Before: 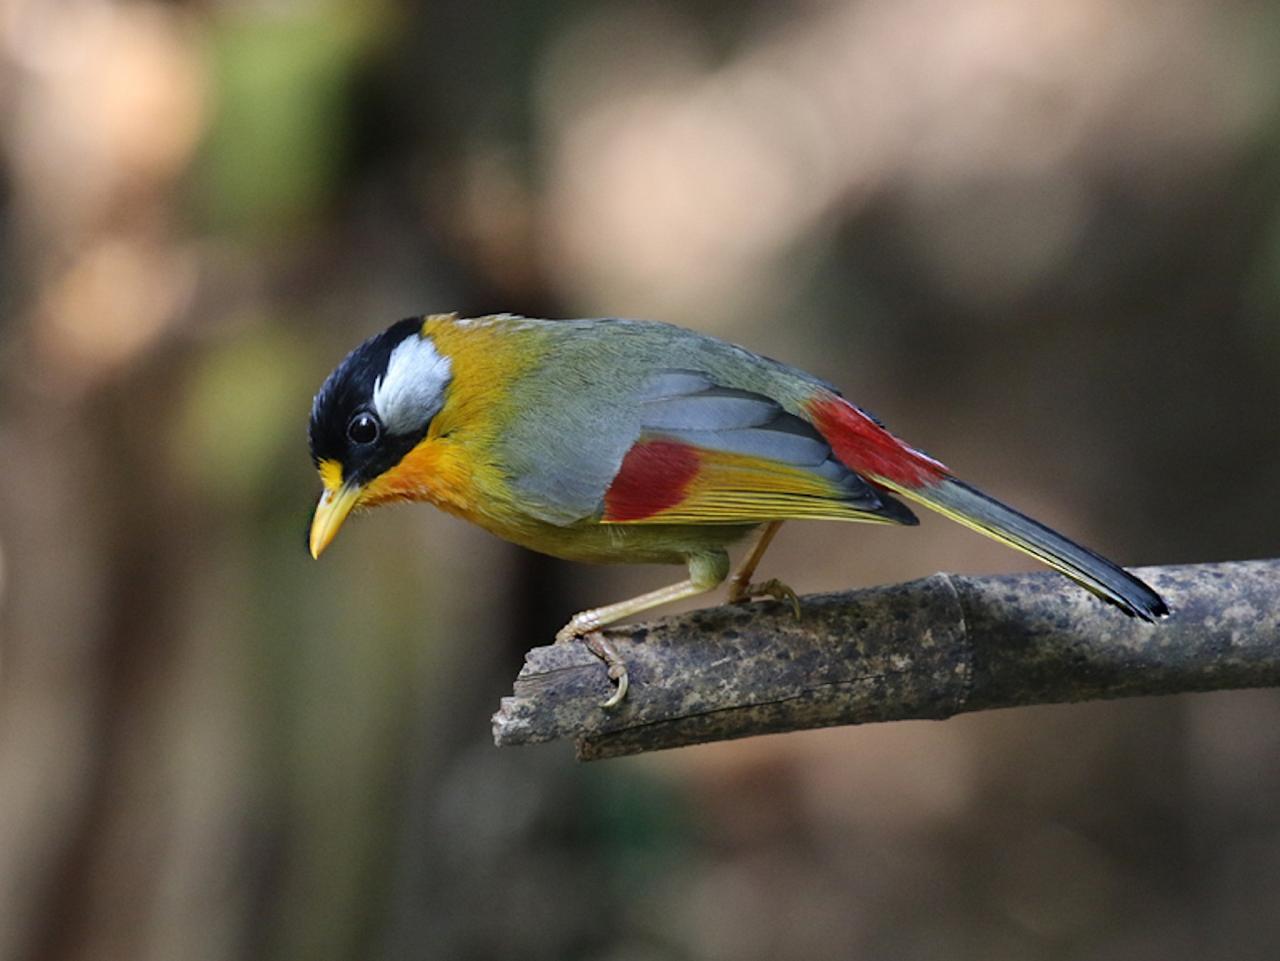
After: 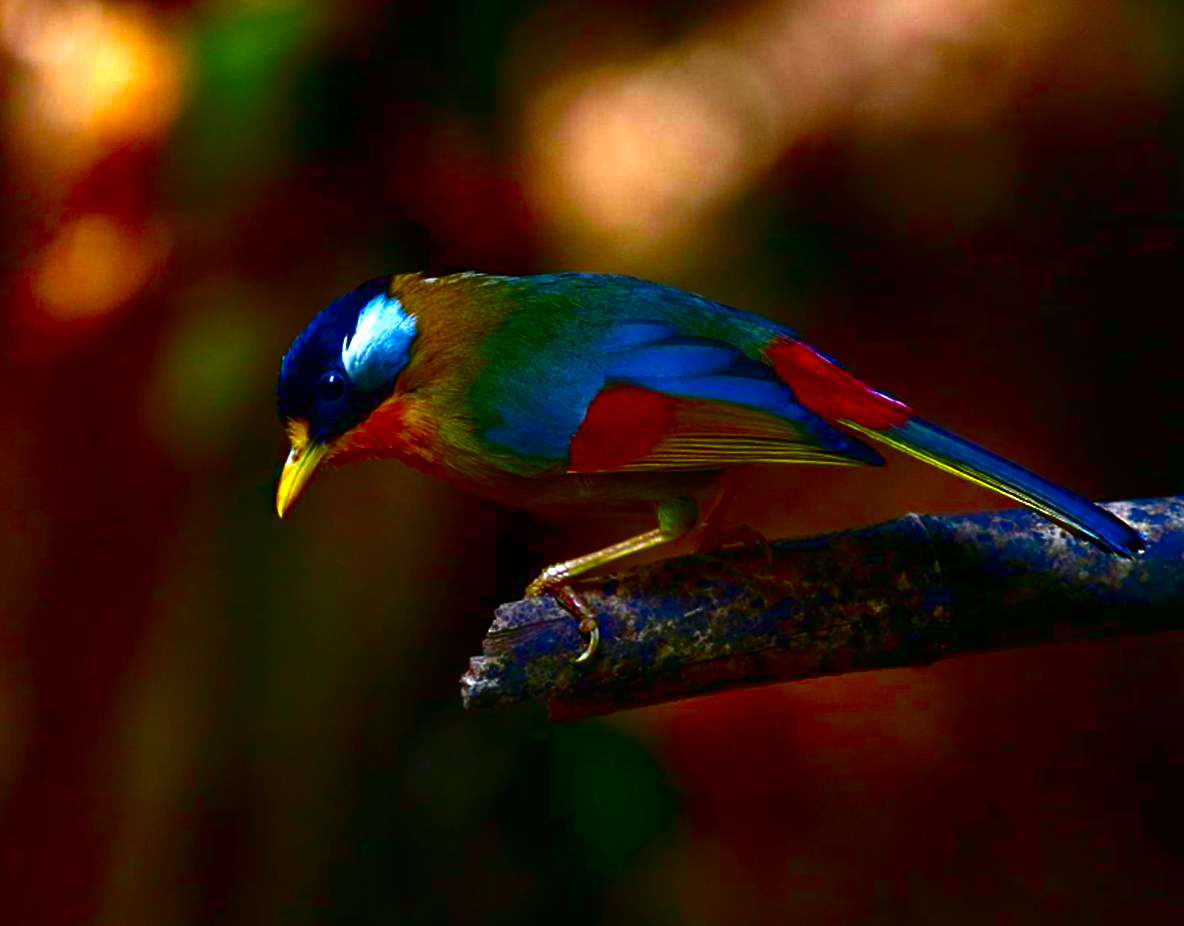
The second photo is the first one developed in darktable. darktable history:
exposure: compensate highlight preservation false
contrast brightness saturation: brightness -1, saturation 1
color balance rgb: linear chroma grading › shadows 10%, linear chroma grading › highlights 10%, linear chroma grading › global chroma 15%, linear chroma grading › mid-tones 15%, perceptual saturation grading › global saturation 40%, perceptual saturation grading › highlights -25%, perceptual saturation grading › mid-tones 35%, perceptual saturation grading › shadows 35%, perceptual brilliance grading › global brilliance 11.29%, global vibrance 11.29%
rotate and perspective: rotation -1.68°, lens shift (vertical) -0.146, crop left 0.049, crop right 0.912, crop top 0.032, crop bottom 0.96
